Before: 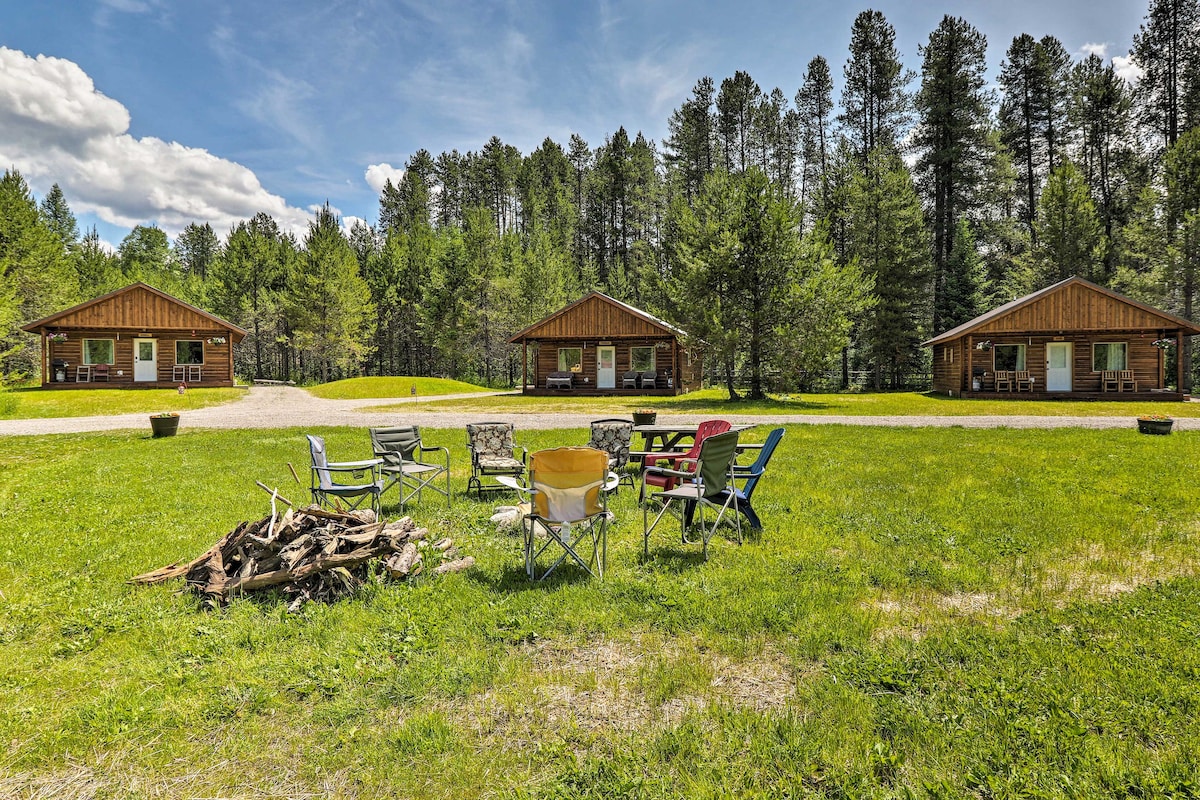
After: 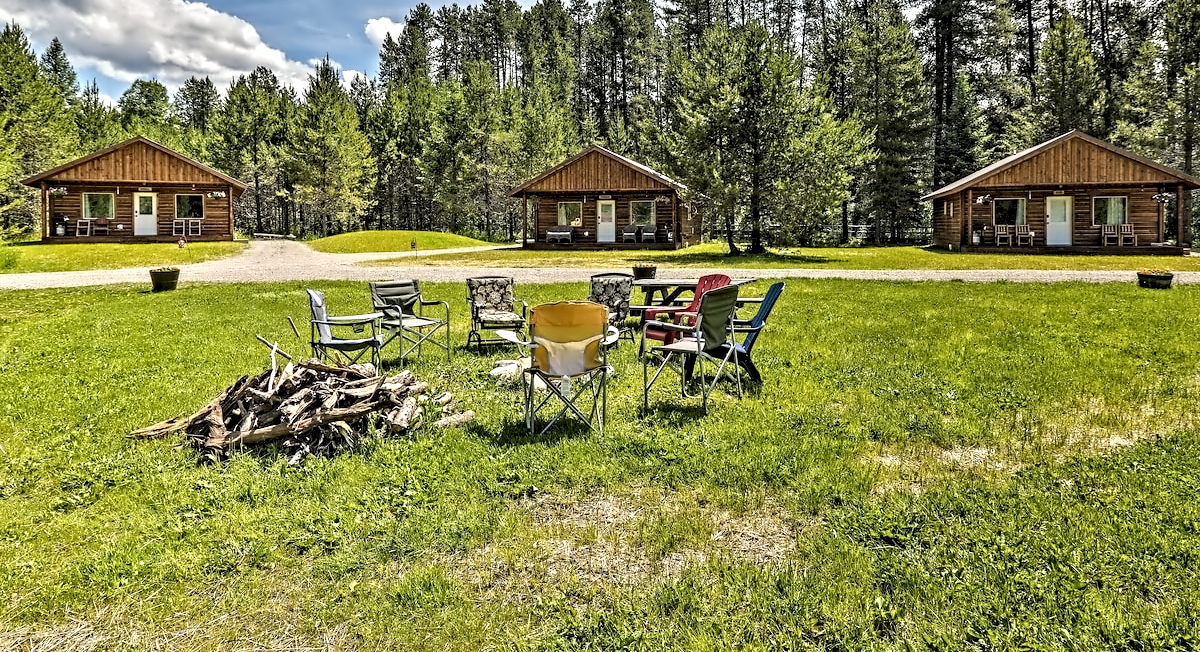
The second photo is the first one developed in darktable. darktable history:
contrast equalizer: y [[0.5, 0.542, 0.583, 0.625, 0.667, 0.708], [0.5 ×6], [0.5 ×6], [0, 0.033, 0.067, 0.1, 0.133, 0.167], [0, 0.05, 0.1, 0.15, 0.2, 0.25]]
crop and rotate: top 18.474%
